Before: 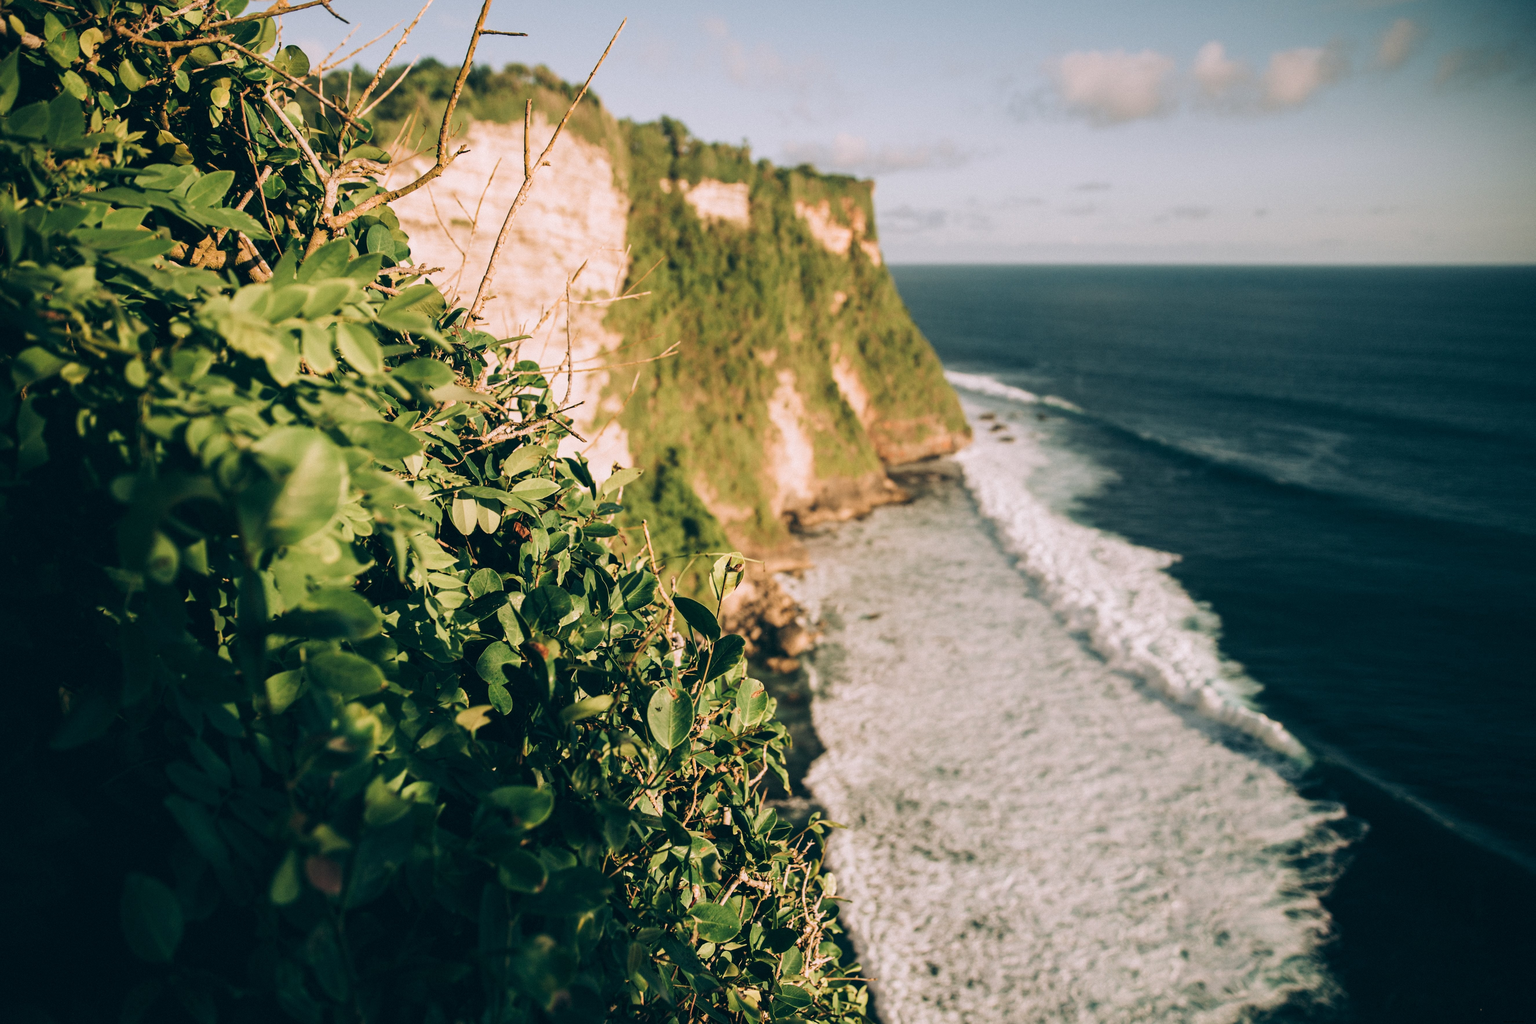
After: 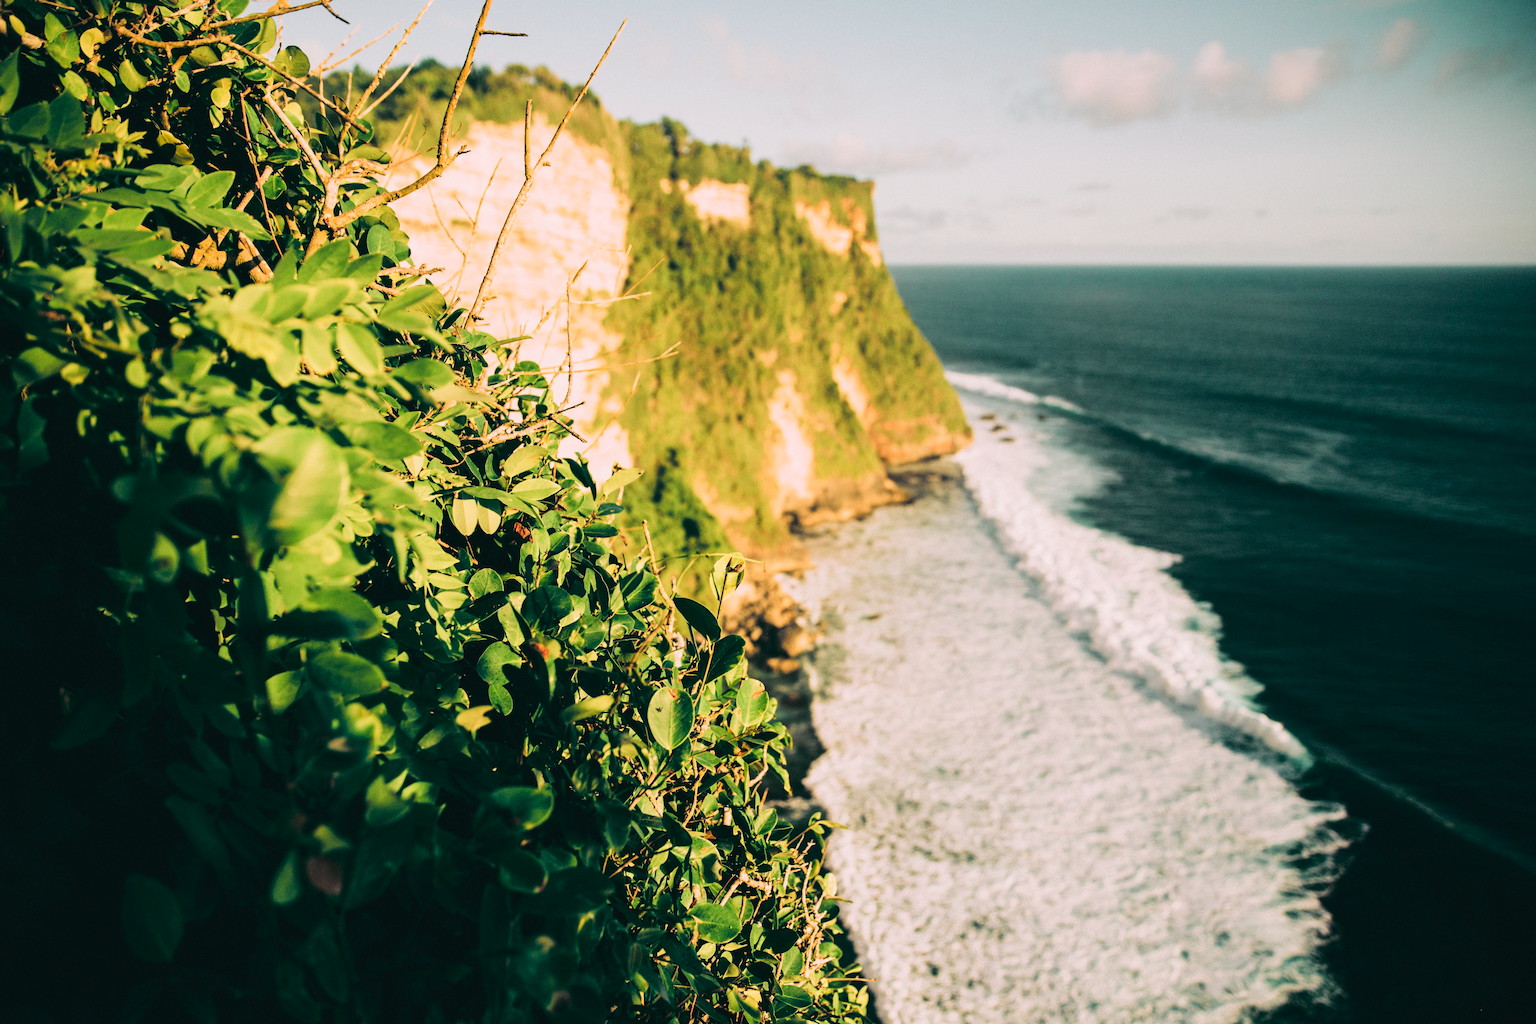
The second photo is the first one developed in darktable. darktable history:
tone curve: curves: ch0 [(0, 0.021) (0.049, 0.044) (0.157, 0.131) (0.359, 0.419) (0.469, 0.544) (0.634, 0.722) (0.839, 0.909) (0.998, 0.978)]; ch1 [(0, 0) (0.437, 0.408) (0.472, 0.47) (0.502, 0.503) (0.527, 0.53) (0.564, 0.573) (0.614, 0.654) (0.669, 0.748) (0.859, 0.899) (1, 1)]; ch2 [(0, 0) (0.33, 0.301) (0.421, 0.443) (0.487, 0.504) (0.502, 0.509) (0.535, 0.537) (0.565, 0.595) (0.608, 0.667) (1, 1)], color space Lab, independent channels, preserve colors none
base curve: curves: ch0 [(0, 0) (0.235, 0.266) (0.503, 0.496) (0.786, 0.72) (1, 1)], preserve colors average RGB
